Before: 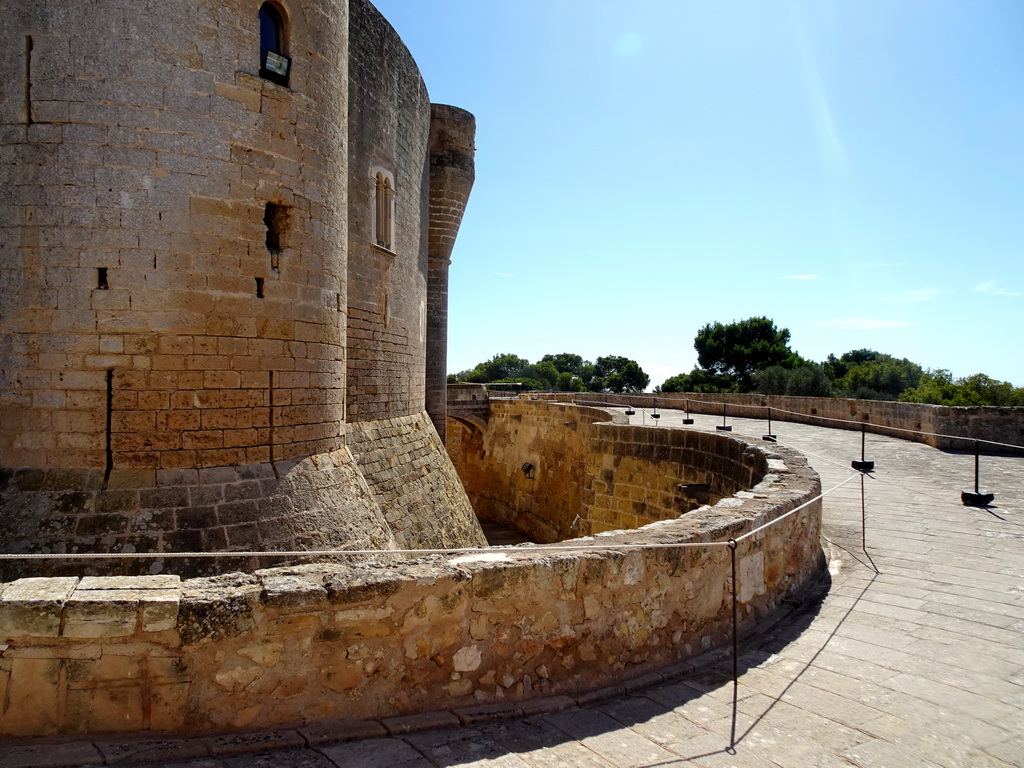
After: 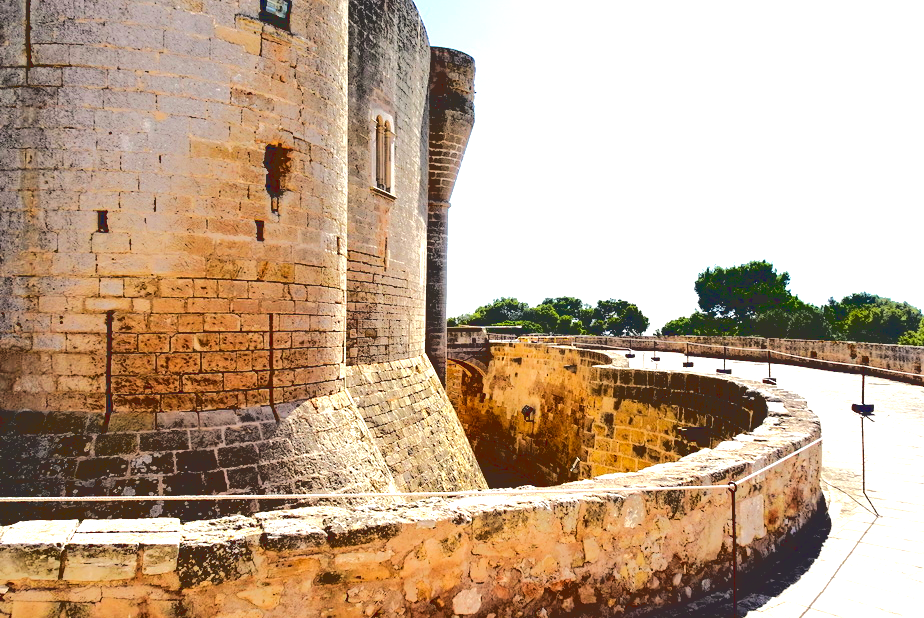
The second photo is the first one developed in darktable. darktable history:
crop: top 7.49%, right 9.717%, bottom 11.943%
exposure: black level correction 0, exposure 1.388 EV, compensate exposure bias true, compensate highlight preservation false
color correction: highlights a* 0.816, highlights b* 2.78, saturation 1.1
base curve: curves: ch0 [(0.065, 0.026) (0.236, 0.358) (0.53, 0.546) (0.777, 0.841) (0.924, 0.992)], preserve colors average RGB
